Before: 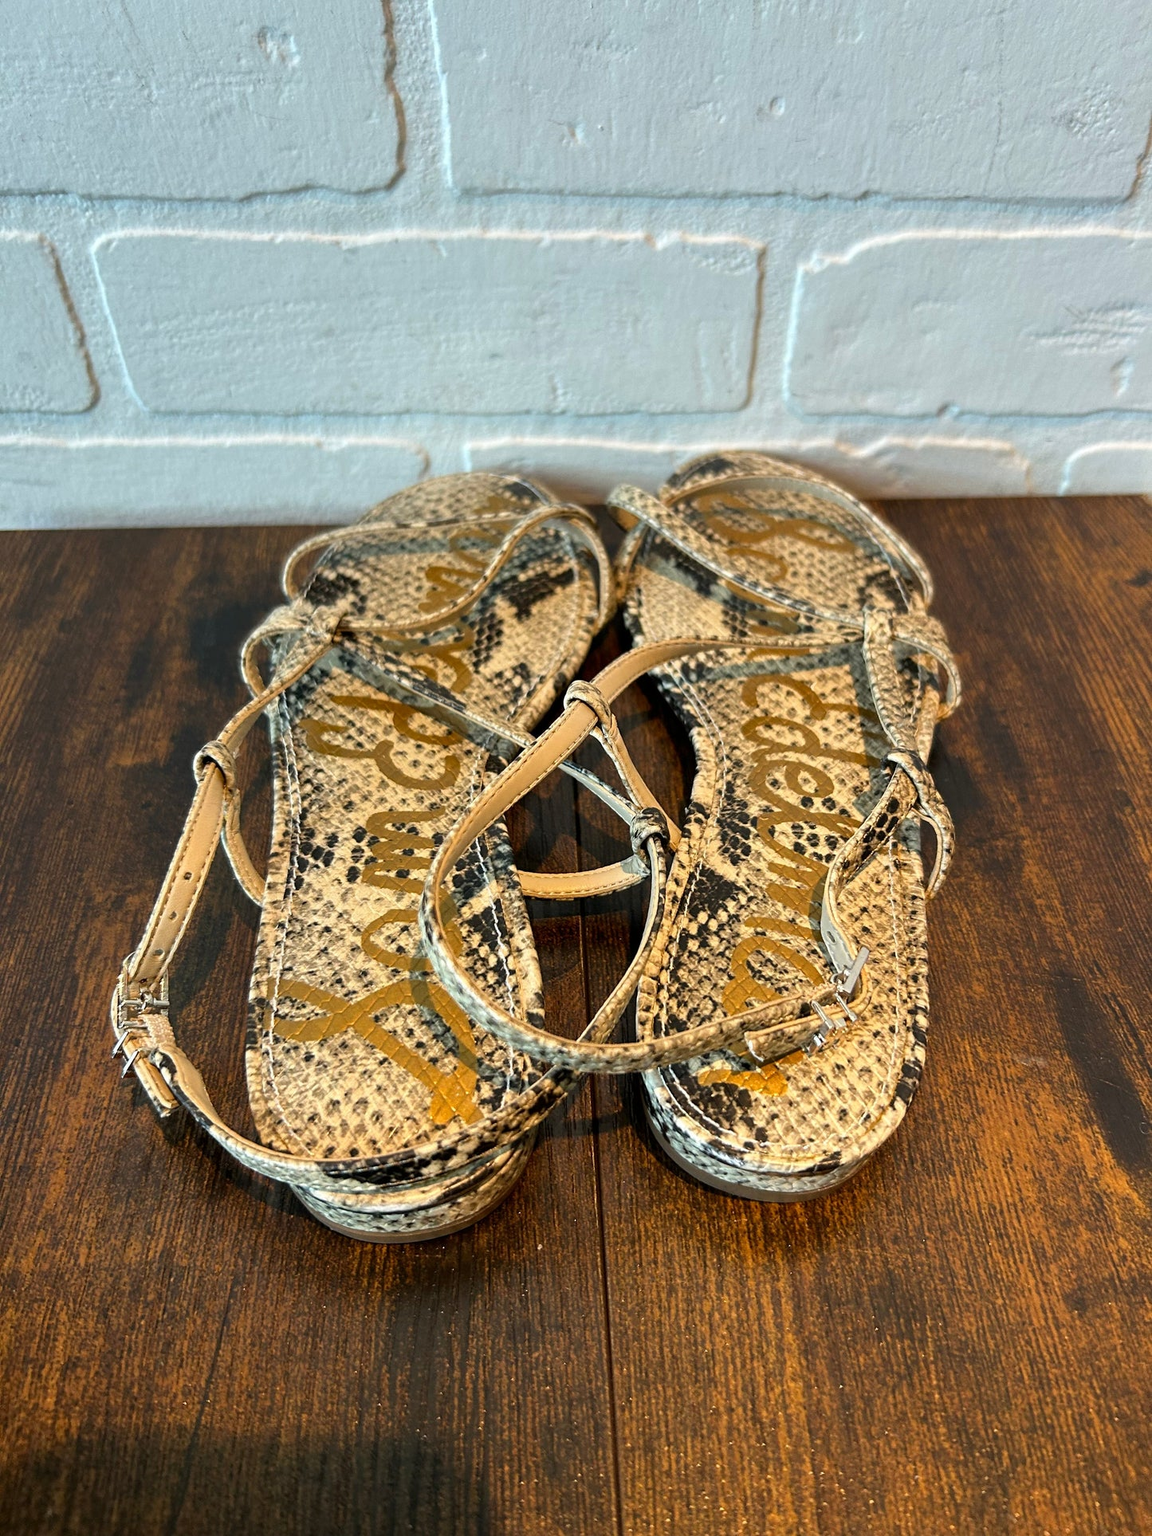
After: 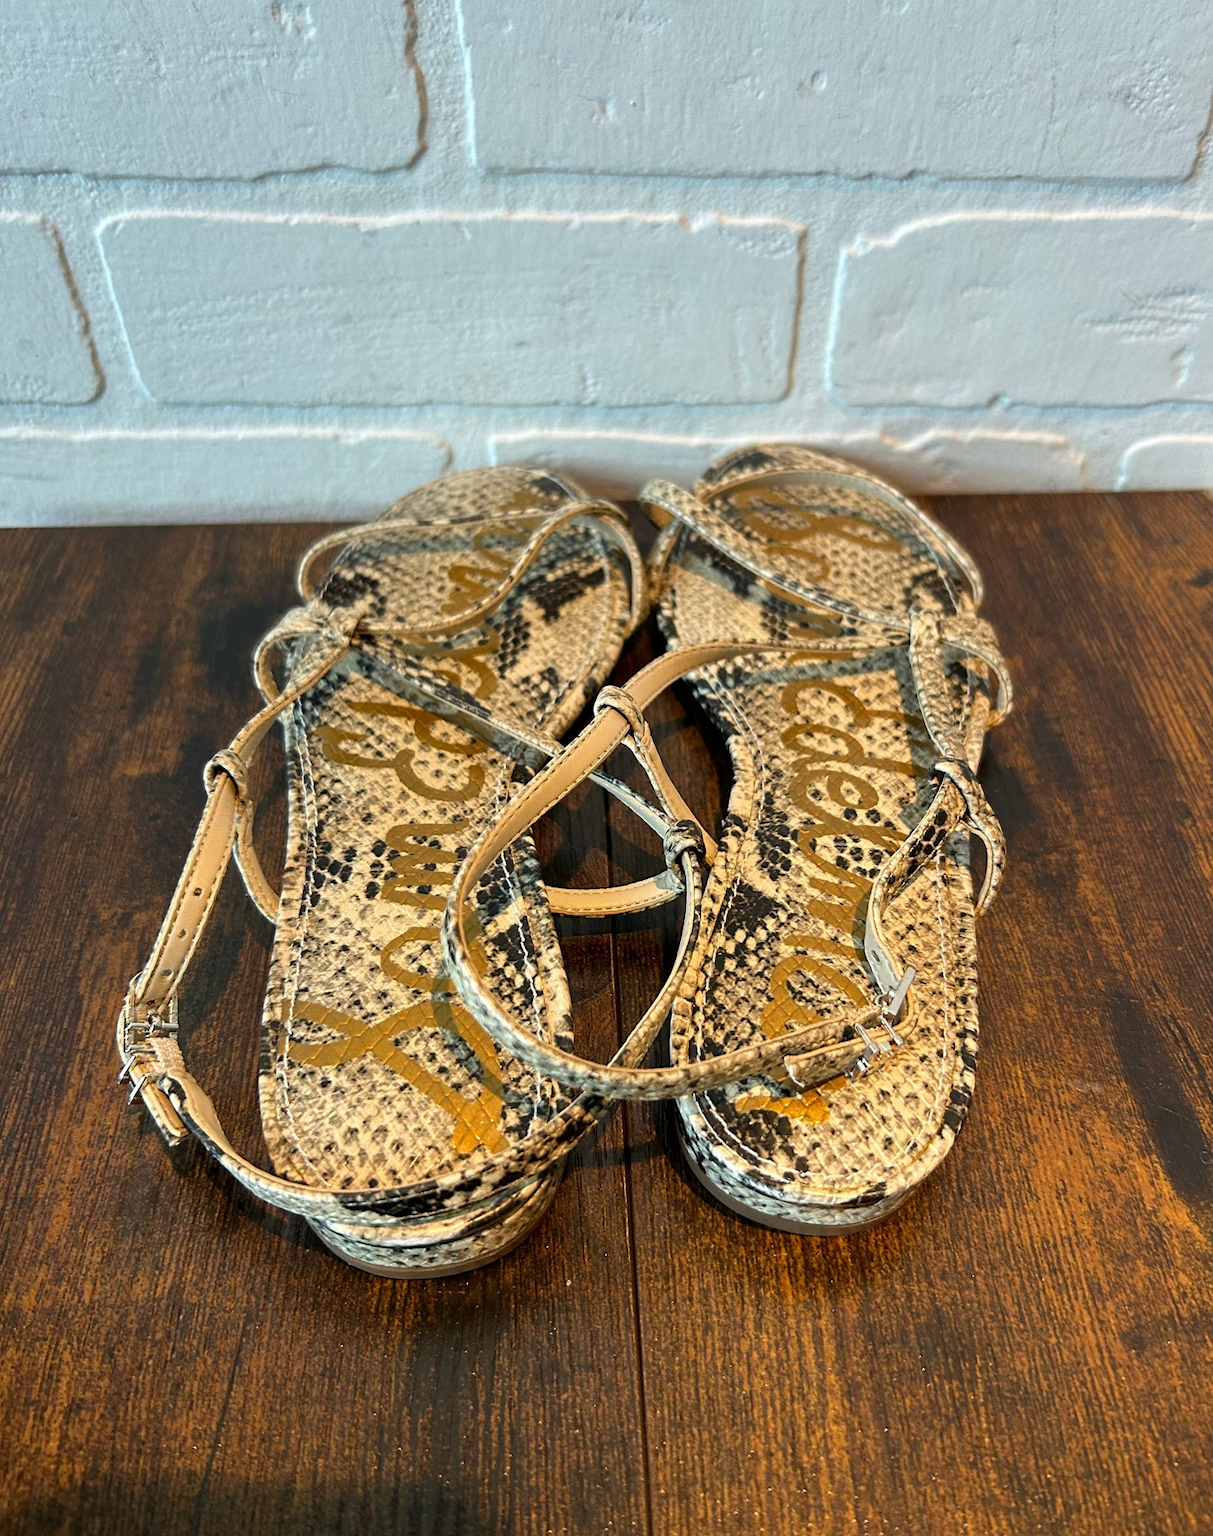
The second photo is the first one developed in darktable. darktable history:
crop and rotate: top 1.928%, bottom 3.106%
